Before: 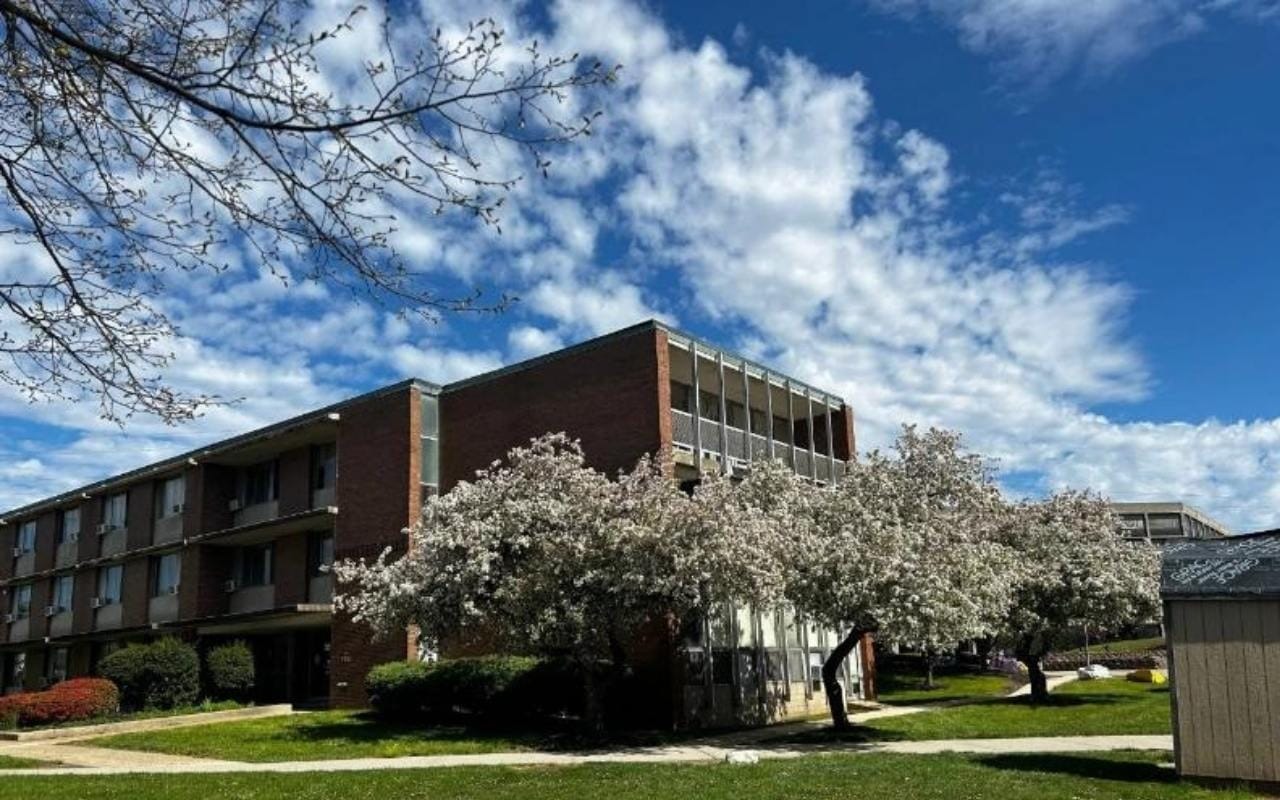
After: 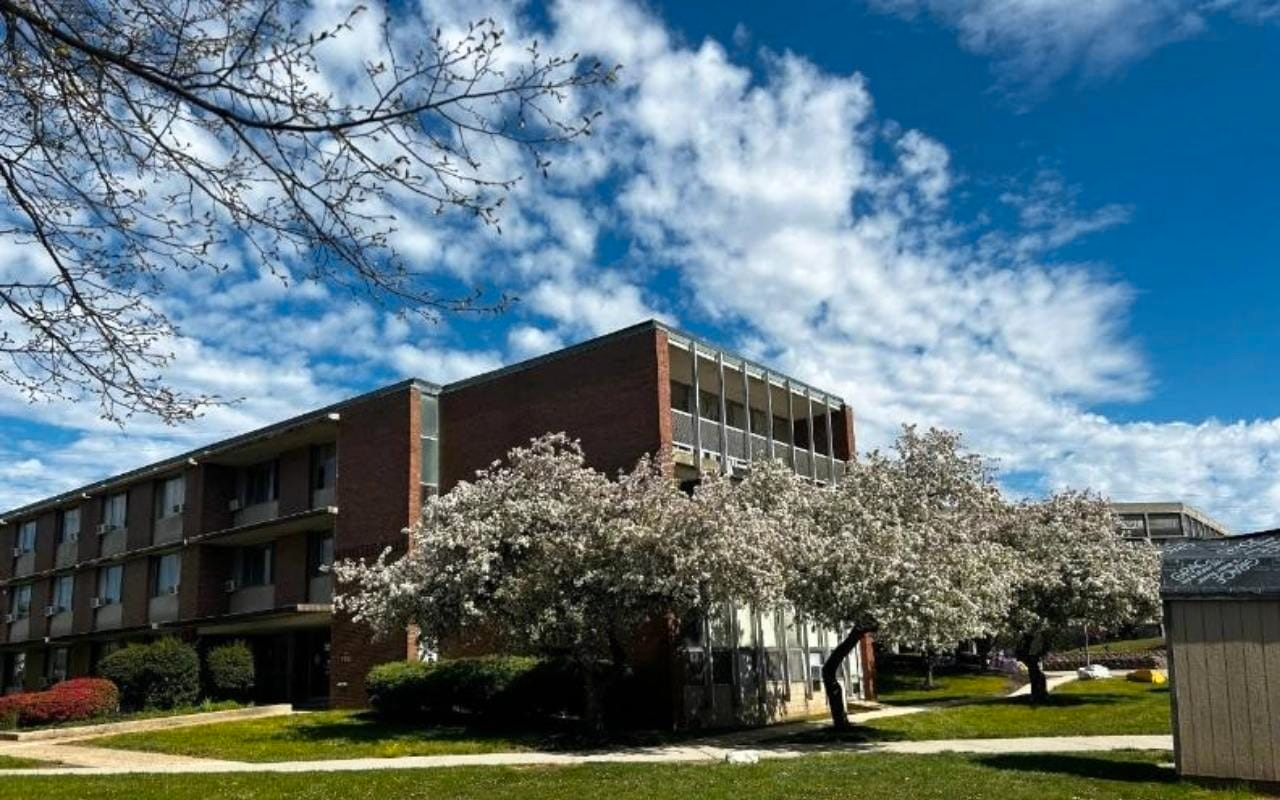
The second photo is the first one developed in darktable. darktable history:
shadows and highlights: shadows 1.51, highlights 40.26
color zones: curves: ch1 [(0.239, 0.552) (0.75, 0.5)]; ch2 [(0.25, 0.462) (0.749, 0.457)]
